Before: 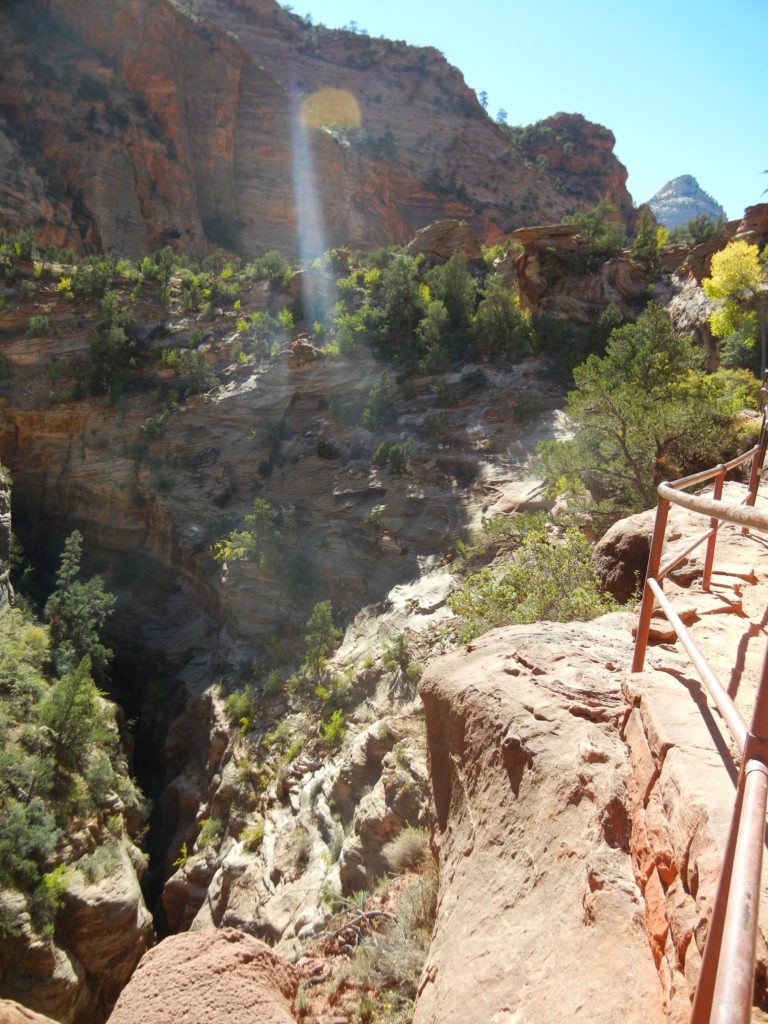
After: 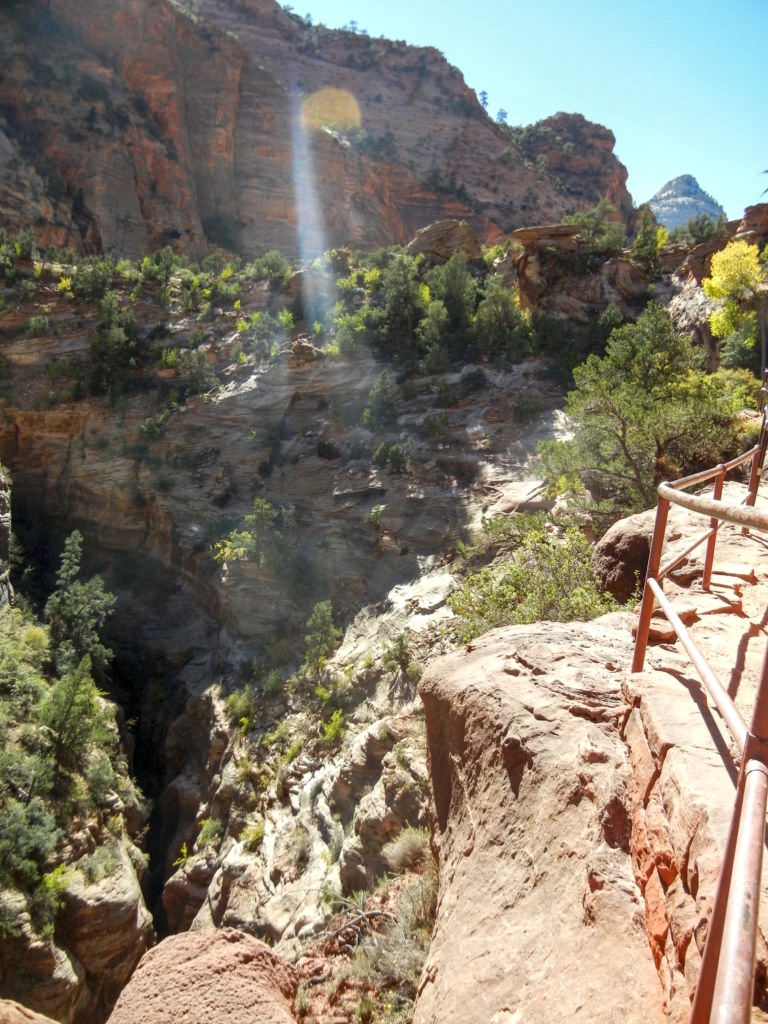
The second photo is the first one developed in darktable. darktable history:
contrast equalizer: octaves 7, y [[0.6 ×6], [0.55 ×6], [0 ×6], [0 ×6], [0 ×6]], mix 0.15
local contrast: on, module defaults
